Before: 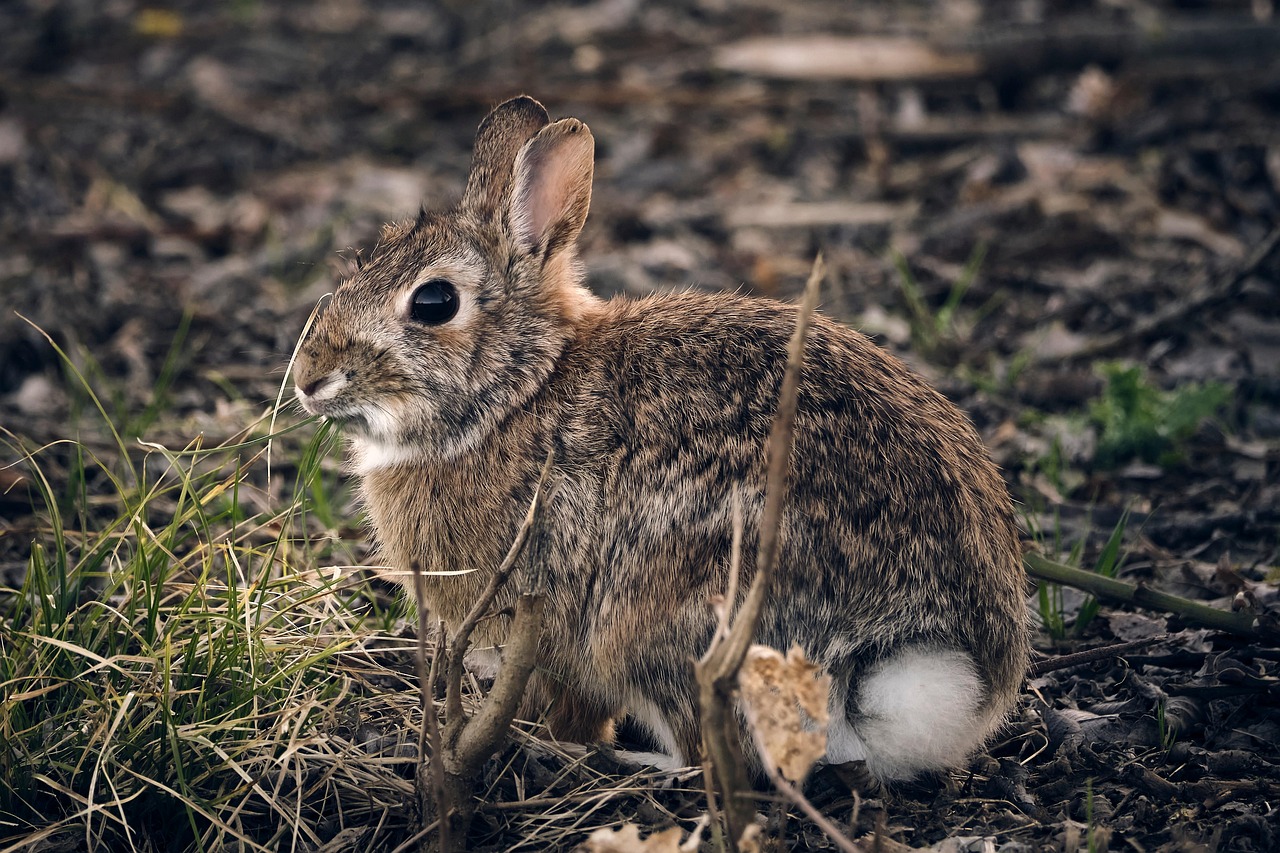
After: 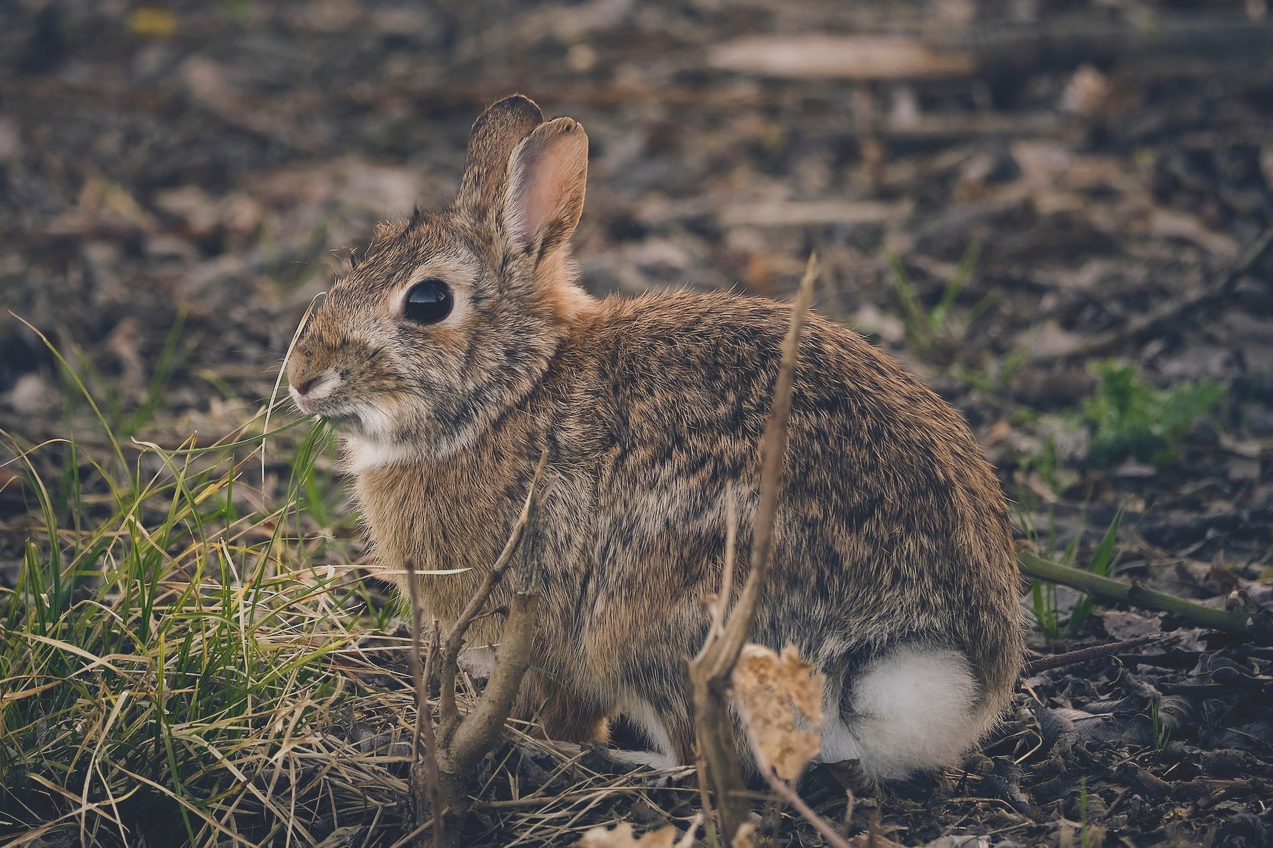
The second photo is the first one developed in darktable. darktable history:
contrast brightness saturation: contrast -0.295
crop and rotate: left 0.493%, top 0.193%, bottom 0.328%
